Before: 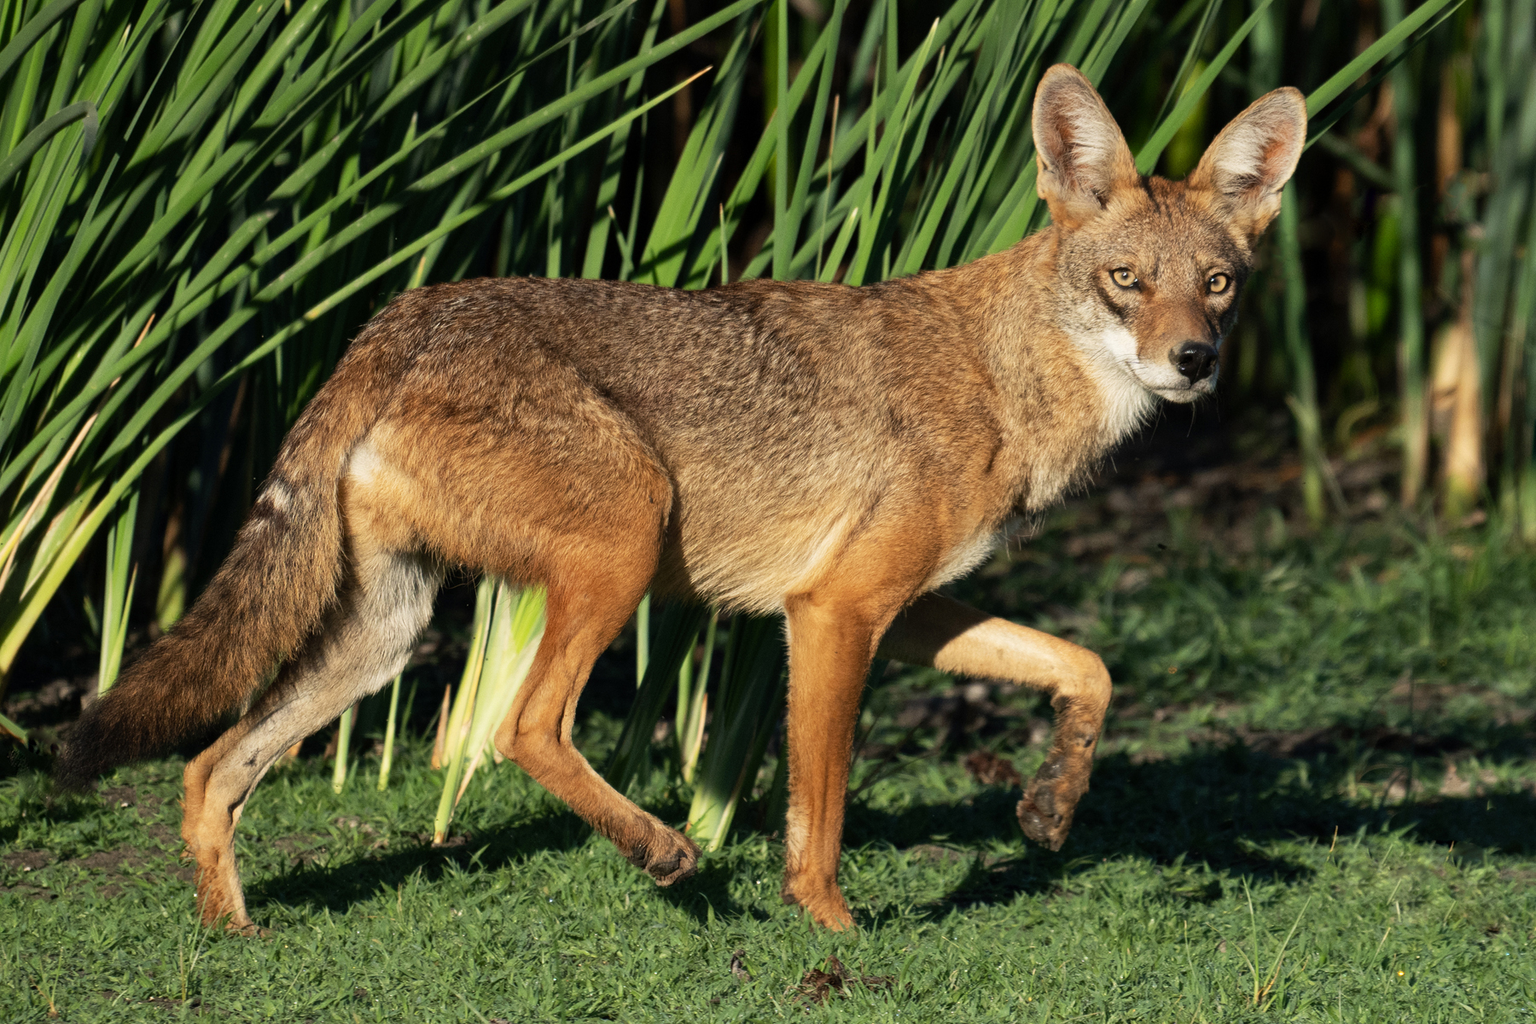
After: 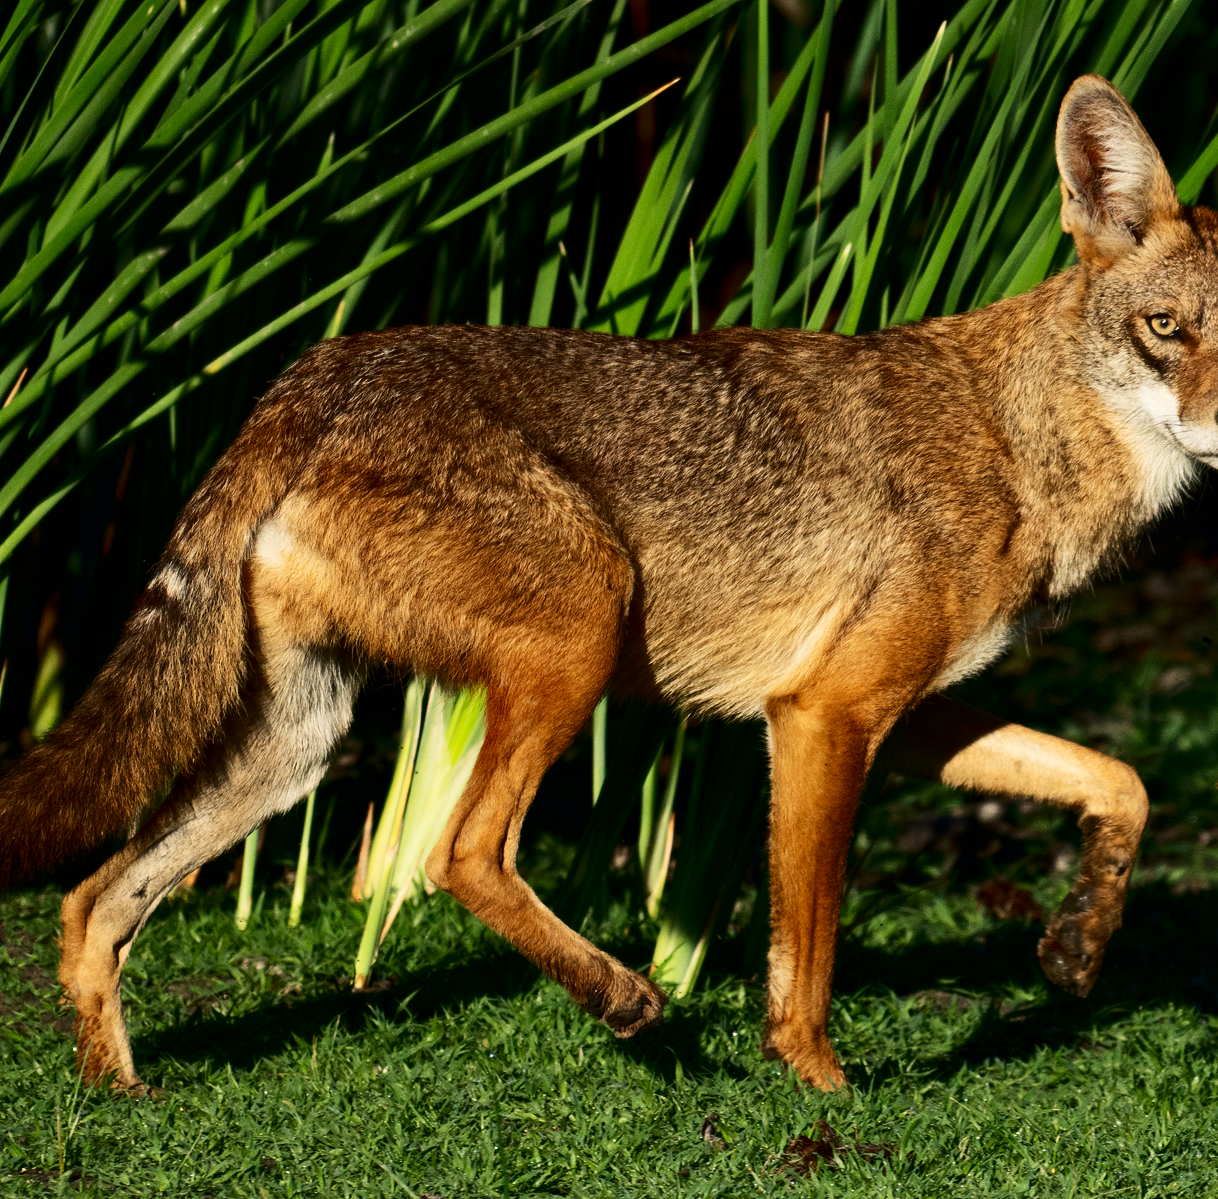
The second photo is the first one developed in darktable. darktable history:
contrast brightness saturation: contrast 0.222, brightness -0.187, saturation 0.239
crop and rotate: left 8.568%, right 23.738%
